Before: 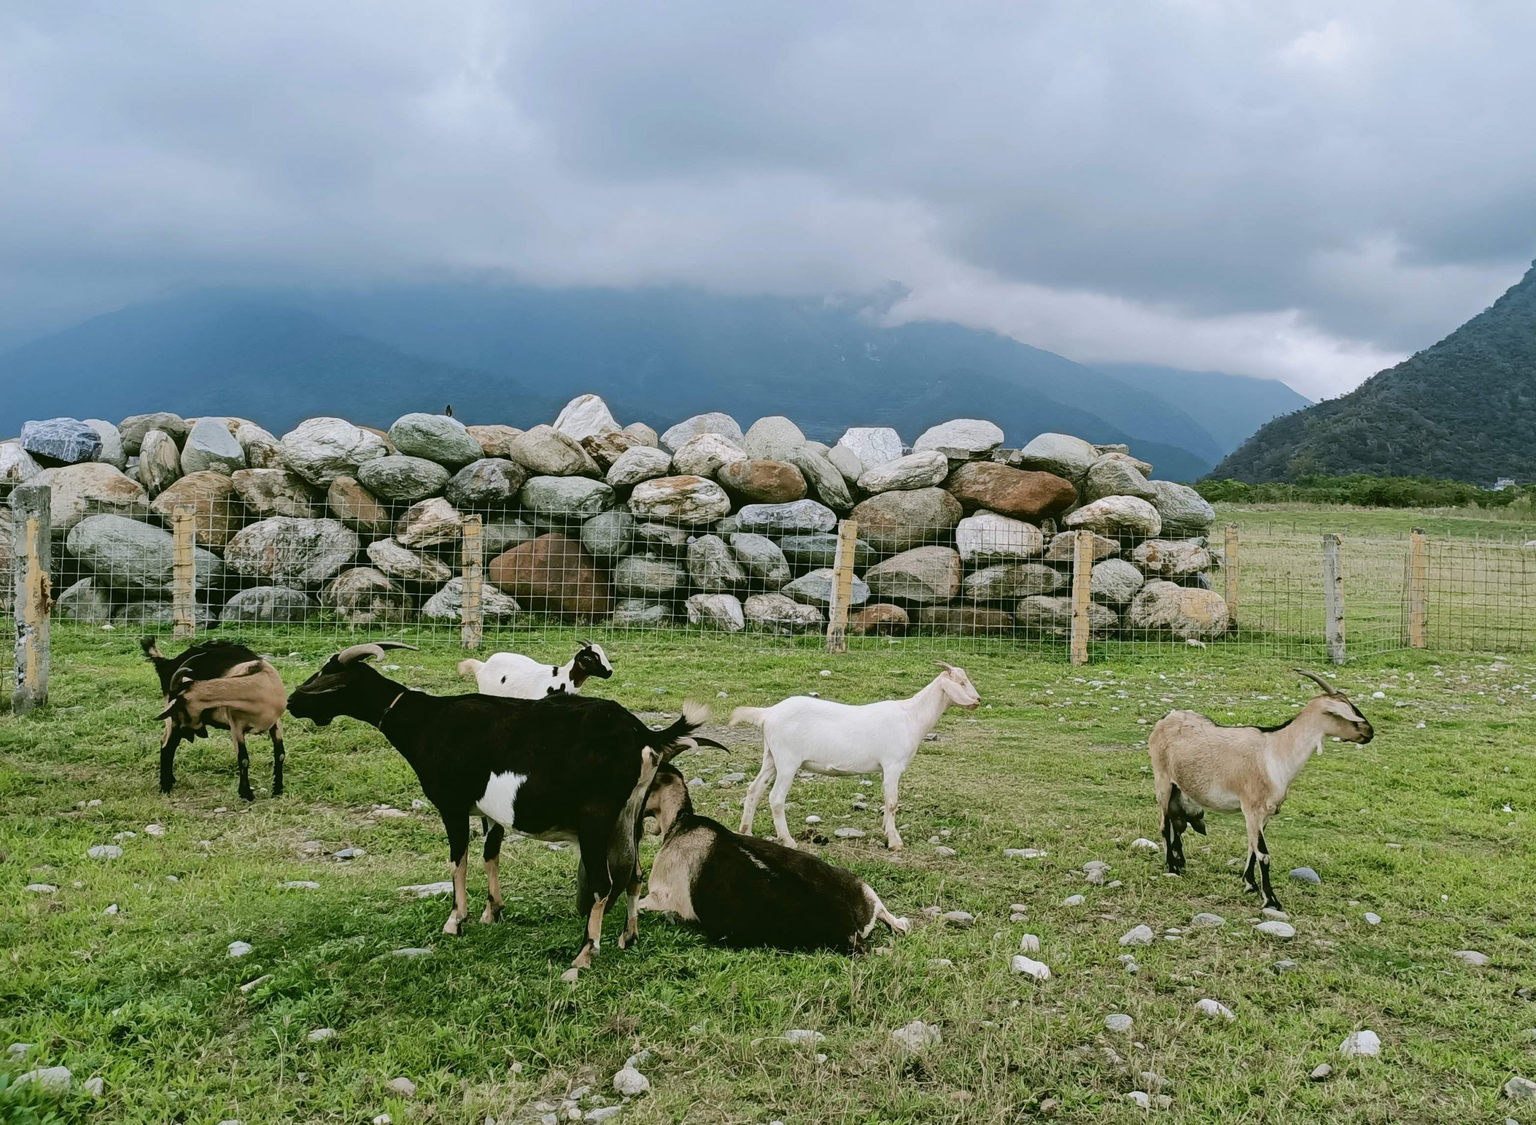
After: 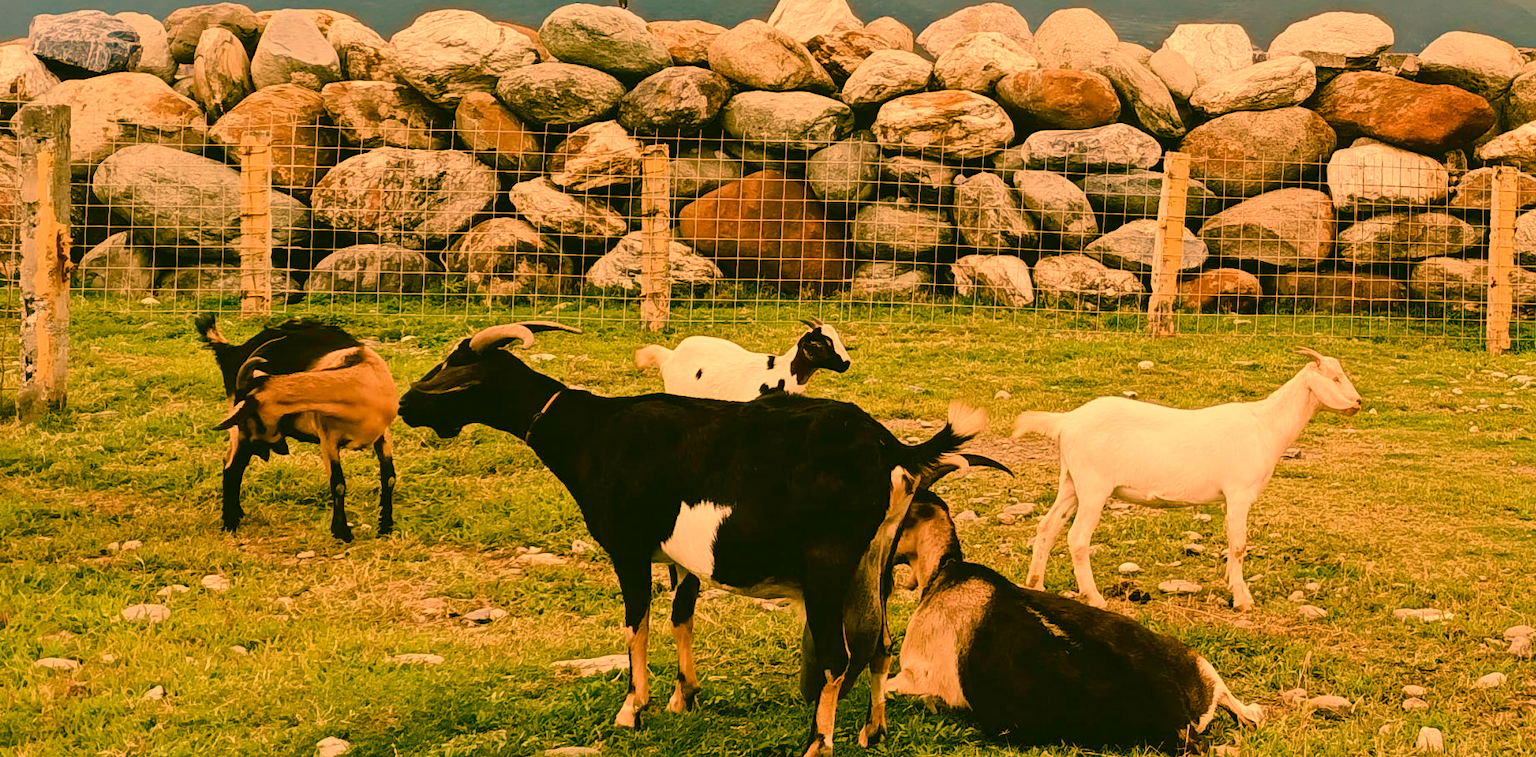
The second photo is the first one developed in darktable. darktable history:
color balance rgb: perceptual saturation grading › global saturation 35%, perceptual saturation grading › highlights -30%, perceptual saturation grading › shadows 35%, perceptual brilliance grading › global brilliance 3%, perceptual brilliance grading › highlights -3%, perceptual brilliance grading › shadows 3%
white balance: red 1.467, blue 0.684
crop: top 36.498%, right 27.964%, bottom 14.995%
